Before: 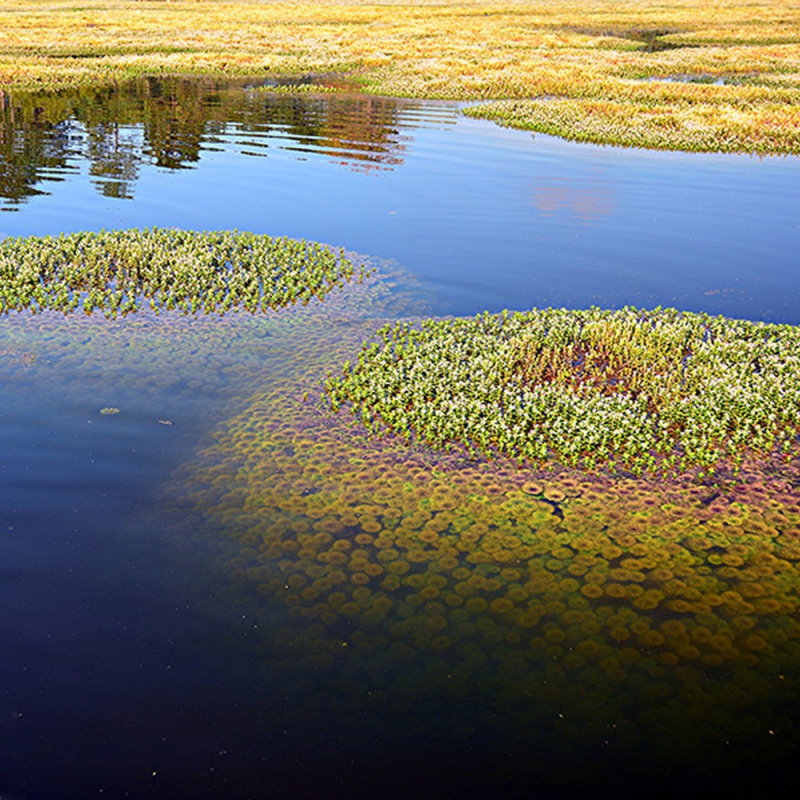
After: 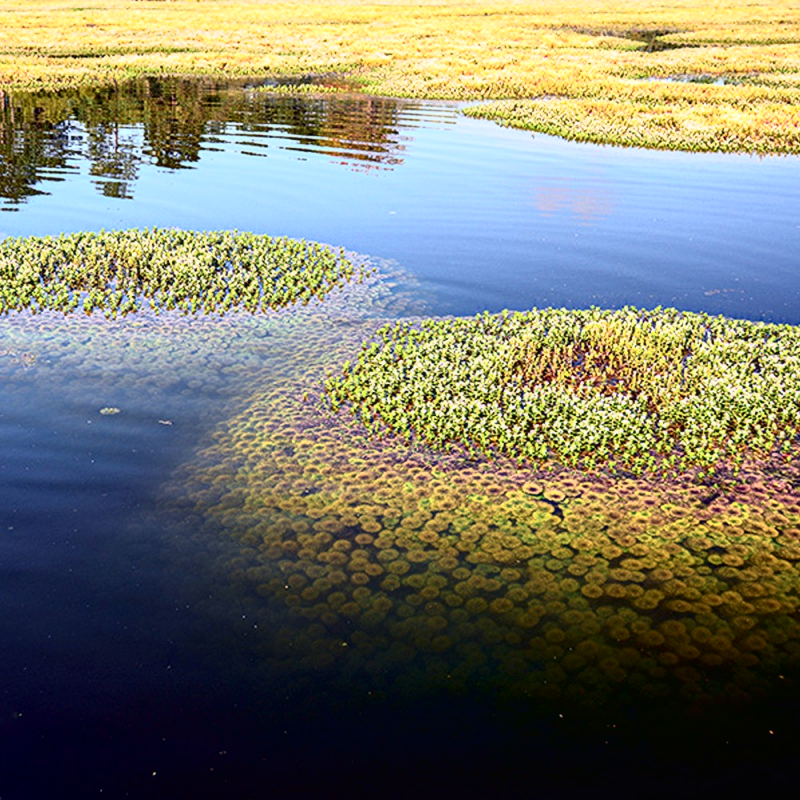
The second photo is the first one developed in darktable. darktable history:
tone curve: curves: ch0 [(0.016, 0.011) (0.084, 0.026) (0.469, 0.508) (0.721, 0.862) (1, 1)], color space Lab, independent channels, preserve colors none
local contrast: on, module defaults
